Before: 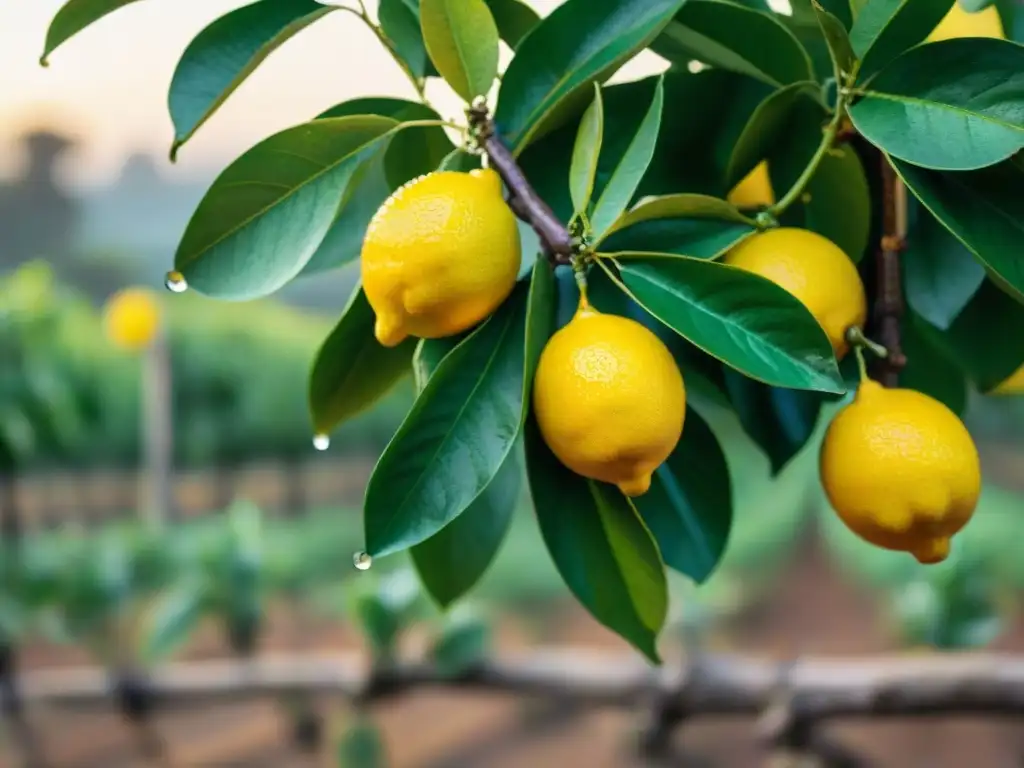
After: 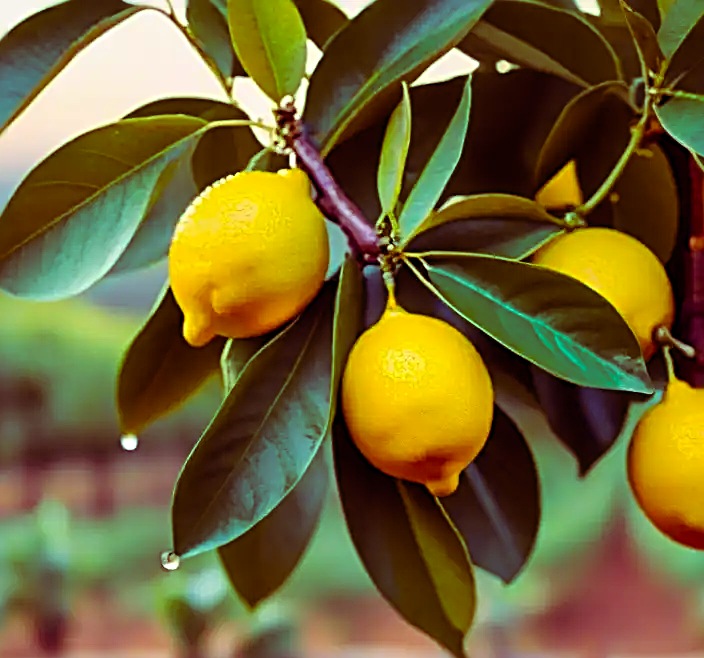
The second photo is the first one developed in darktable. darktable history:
sharpen: radius 3.054, amount 0.772
crop: left 18.768%, right 12.408%, bottom 14.273%
color balance rgb: shadows lift › luminance -18.372%, shadows lift › chroma 35.294%, perceptual saturation grading › global saturation 0.886%, global vibrance 44.615%
